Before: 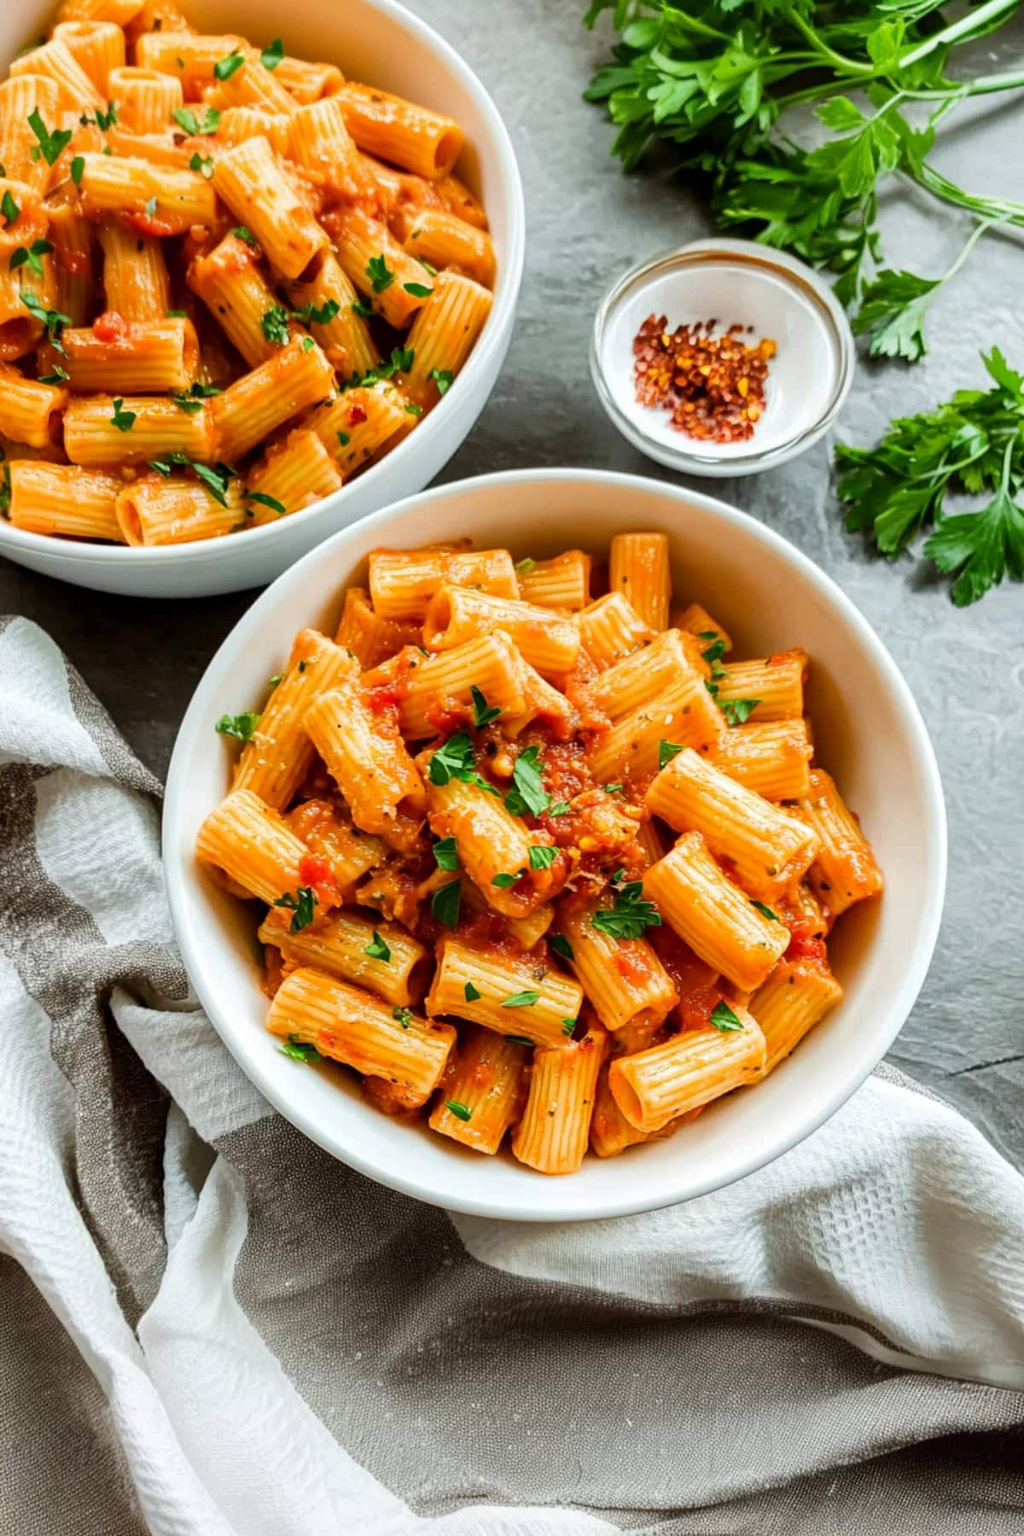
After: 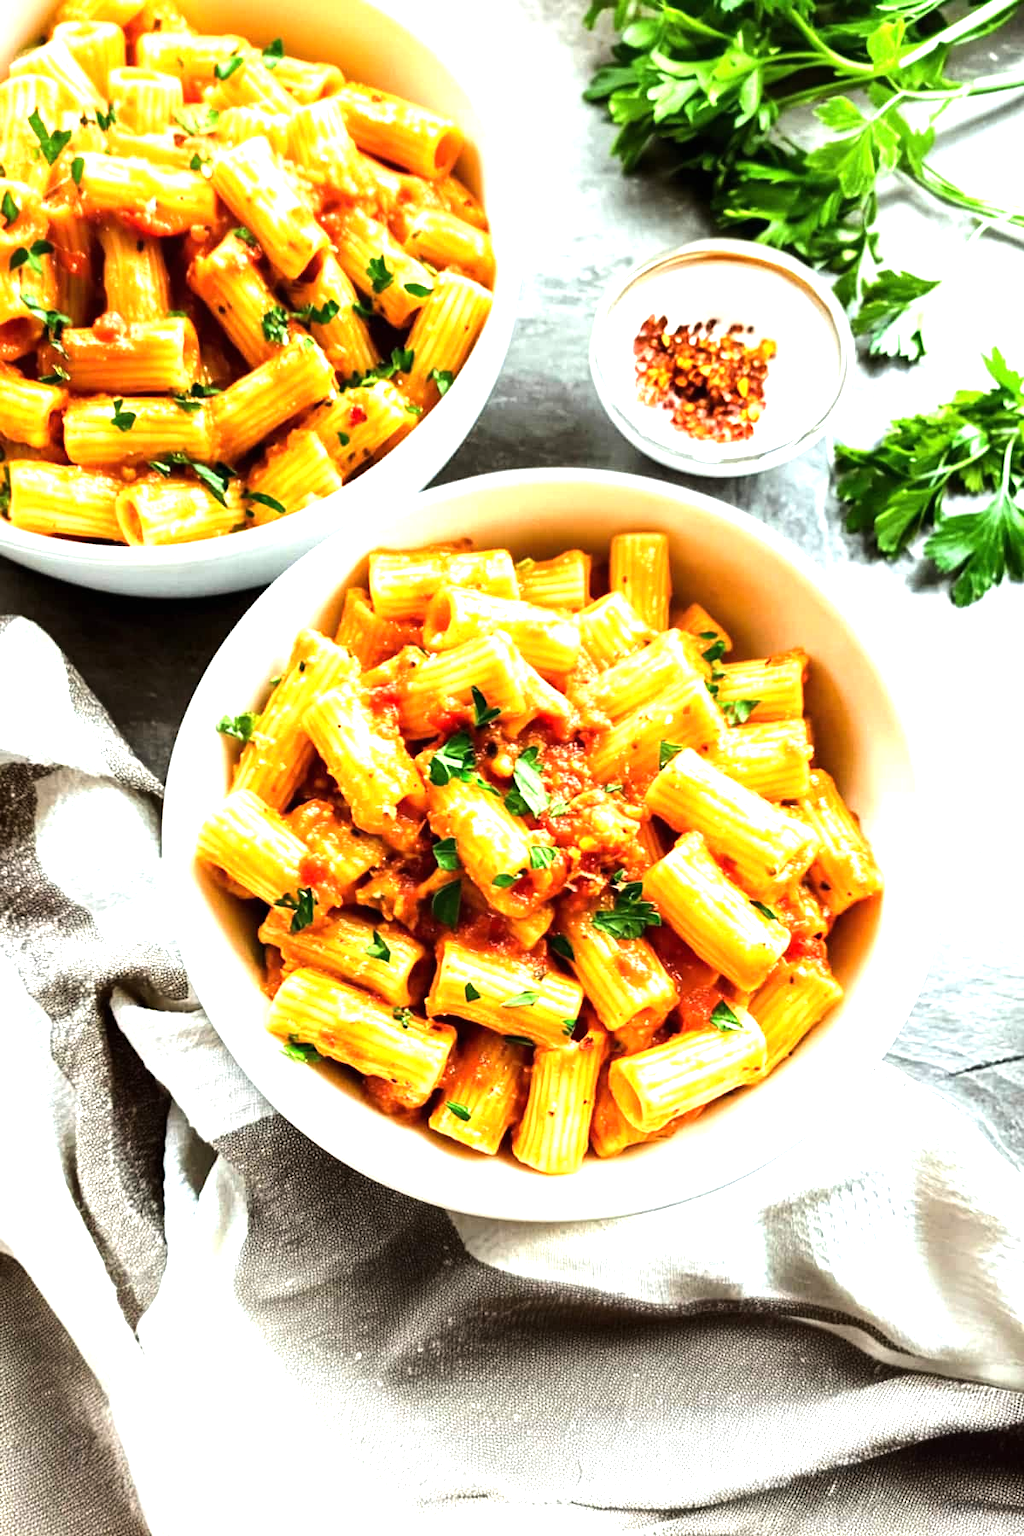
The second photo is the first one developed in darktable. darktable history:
tone equalizer: -8 EV -0.739 EV, -7 EV -0.673 EV, -6 EV -0.638 EV, -5 EV -0.381 EV, -3 EV 0.367 EV, -2 EV 0.6 EV, -1 EV 0.692 EV, +0 EV 0.74 EV, edges refinement/feathering 500, mask exposure compensation -1.57 EV, preserve details no
exposure: black level correction 0, exposure 0.891 EV, compensate exposure bias true, compensate highlight preservation false
